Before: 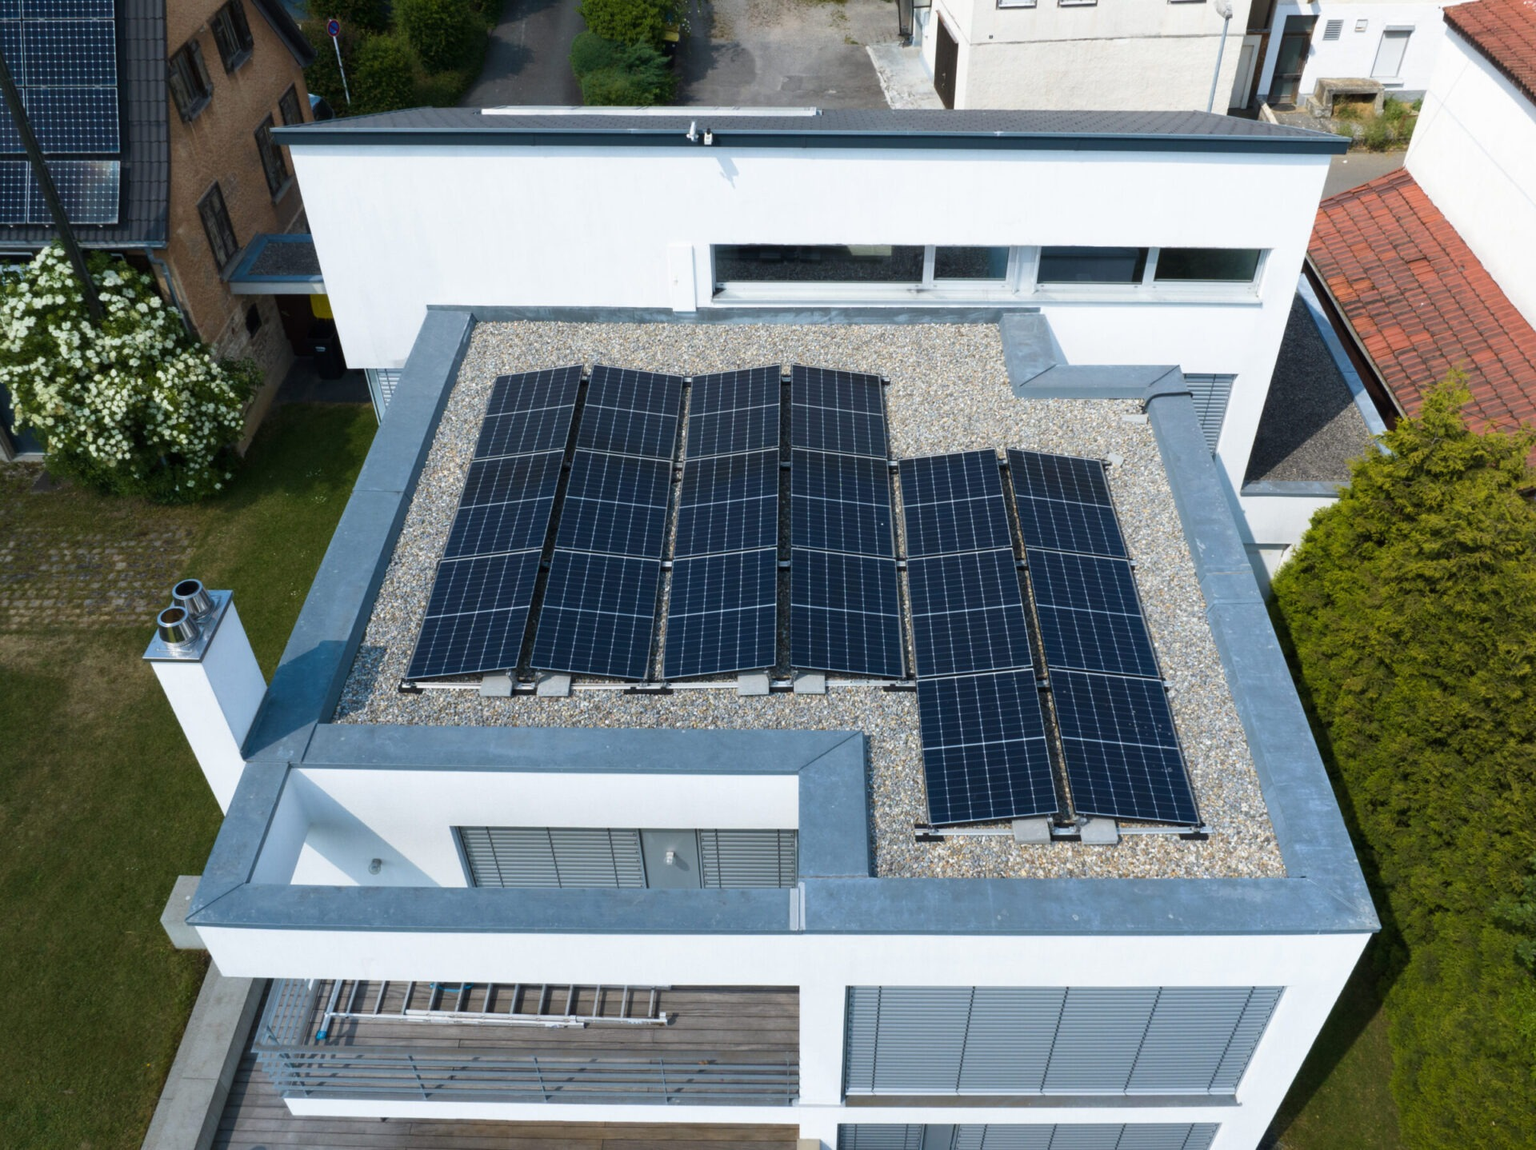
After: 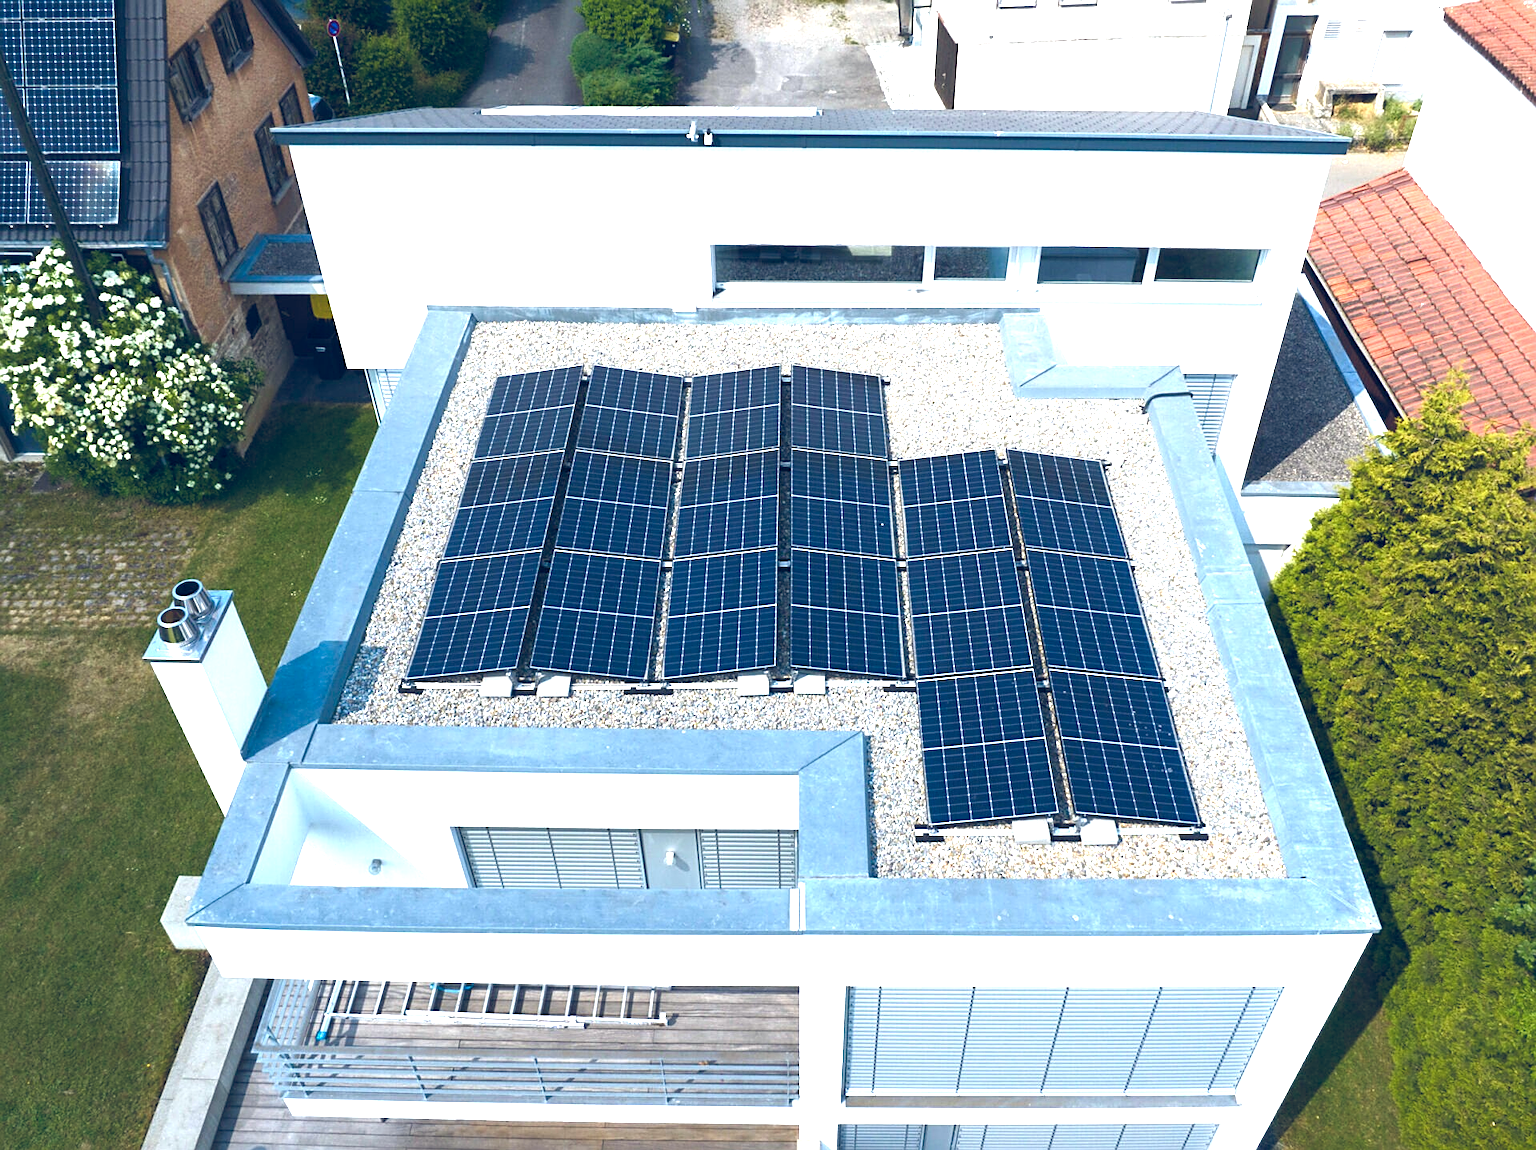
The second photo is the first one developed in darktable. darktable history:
color balance rgb: global offset › luminance 0.413%, global offset › chroma 0.217%, global offset › hue 254.83°, perceptual saturation grading › global saturation 0.814%, perceptual saturation grading › highlights -19.842%, perceptual saturation grading › shadows 19.416%, perceptual brilliance grading › global brilliance 19.344%, global vibrance 20%
exposure: exposure 0.773 EV, compensate exposure bias true, compensate highlight preservation false
sharpen: on, module defaults
